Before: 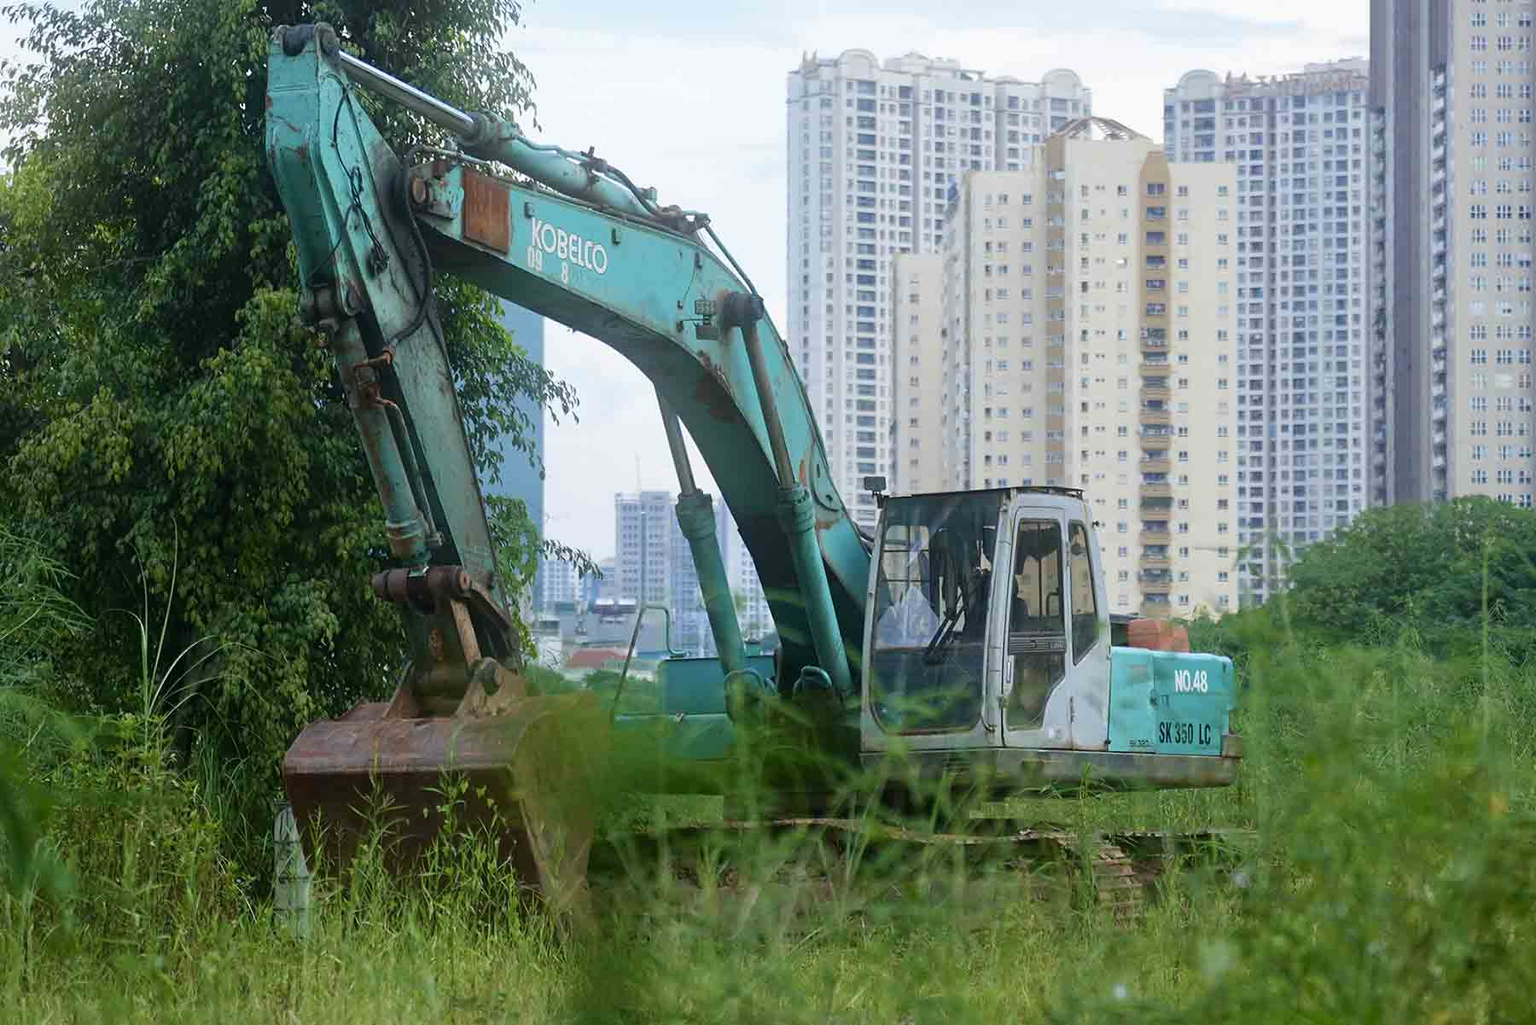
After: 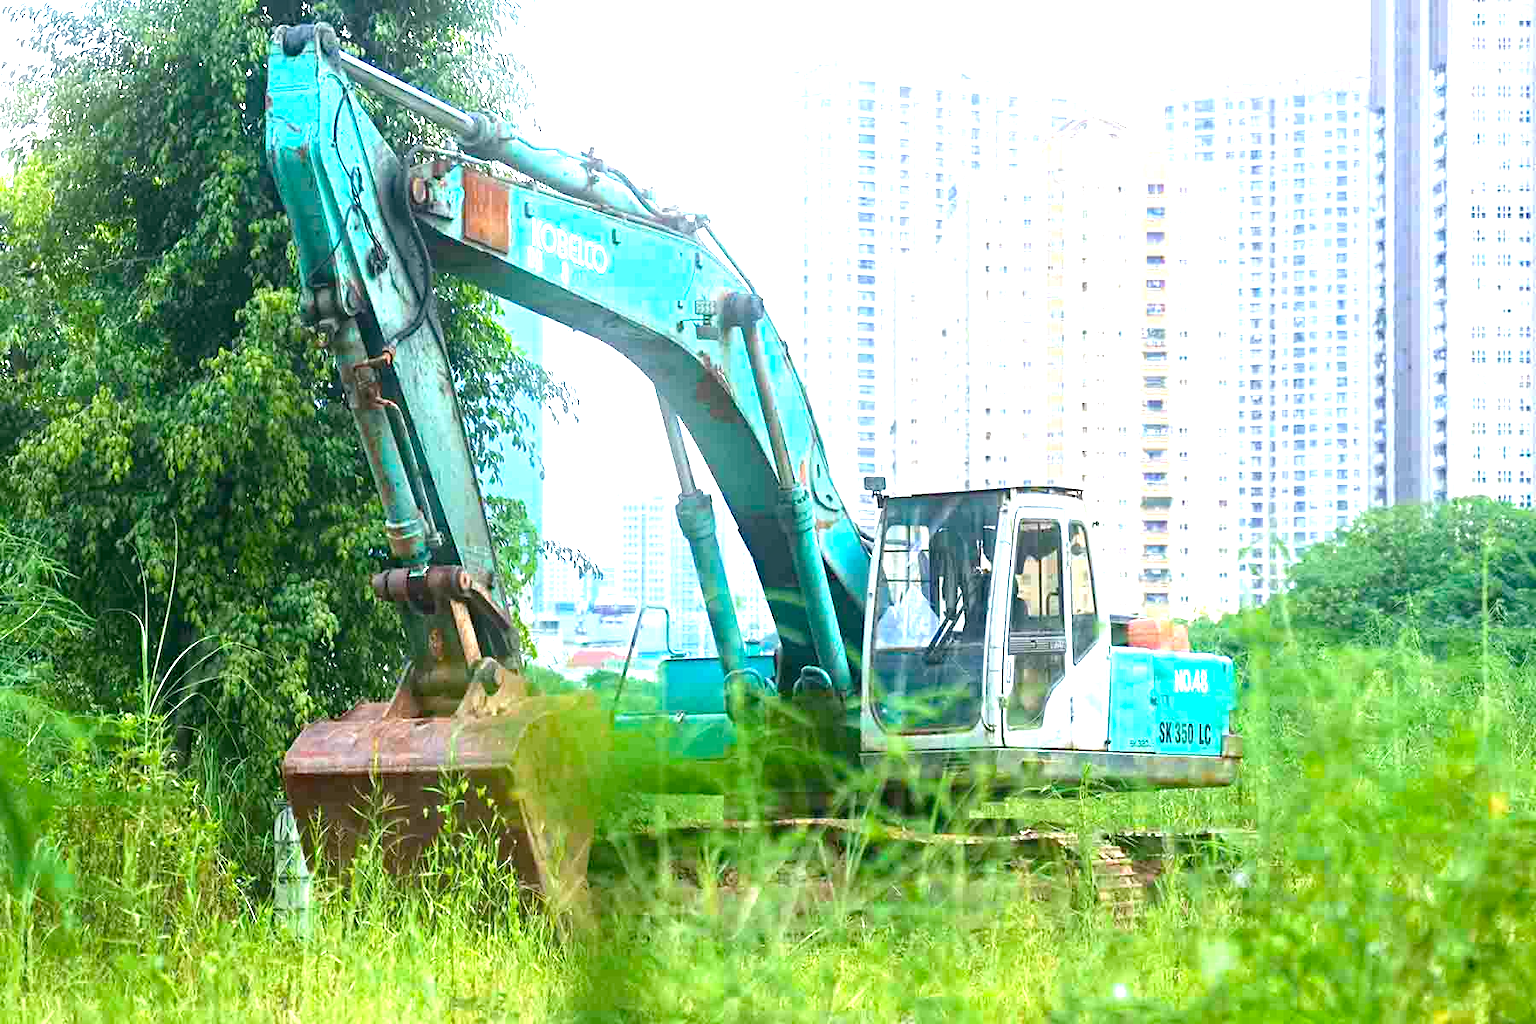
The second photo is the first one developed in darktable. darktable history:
exposure: black level correction 0, exposure 1.997 EV, compensate highlight preservation false
haze removal: compatibility mode true, adaptive false
